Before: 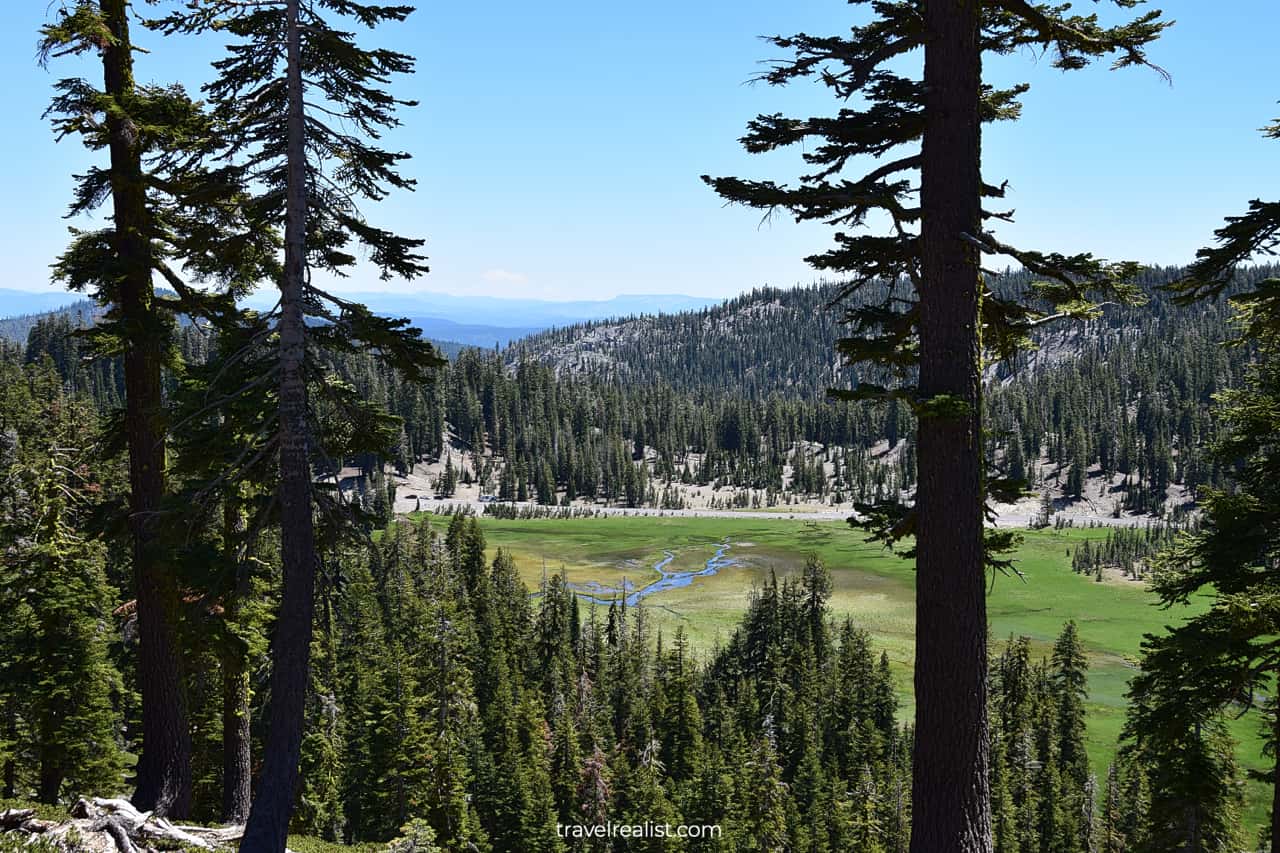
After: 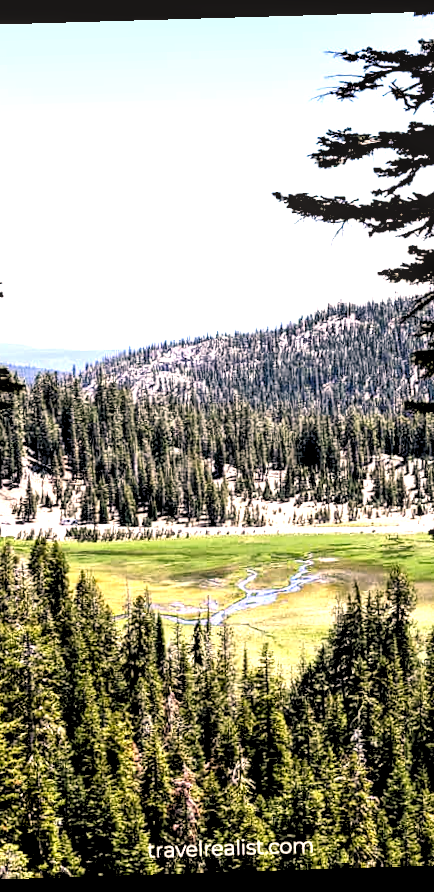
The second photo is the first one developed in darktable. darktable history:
local contrast: detail 160%
white balance: emerald 1
exposure: exposure 0.236 EV, compensate highlight preservation false
levels: levels [0.072, 0.414, 0.976]
rotate and perspective: rotation -1.77°, lens shift (horizontal) 0.004, automatic cropping off
tone equalizer: -8 EV -1.08 EV, -7 EV -1.01 EV, -6 EV -0.867 EV, -5 EV -0.578 EV, -3 EV 0.578 EV, -2 EV 0.867 EV, -1 EV 1.01 EV, +0 EV 1.08 EV, edges refinement/feathering 500, mask exposure compensation -1.57 EV, preserve details no
color correction: highlights a* 11.96, highlights b* 11.58
crop: left 33.36%, right 33.36%
